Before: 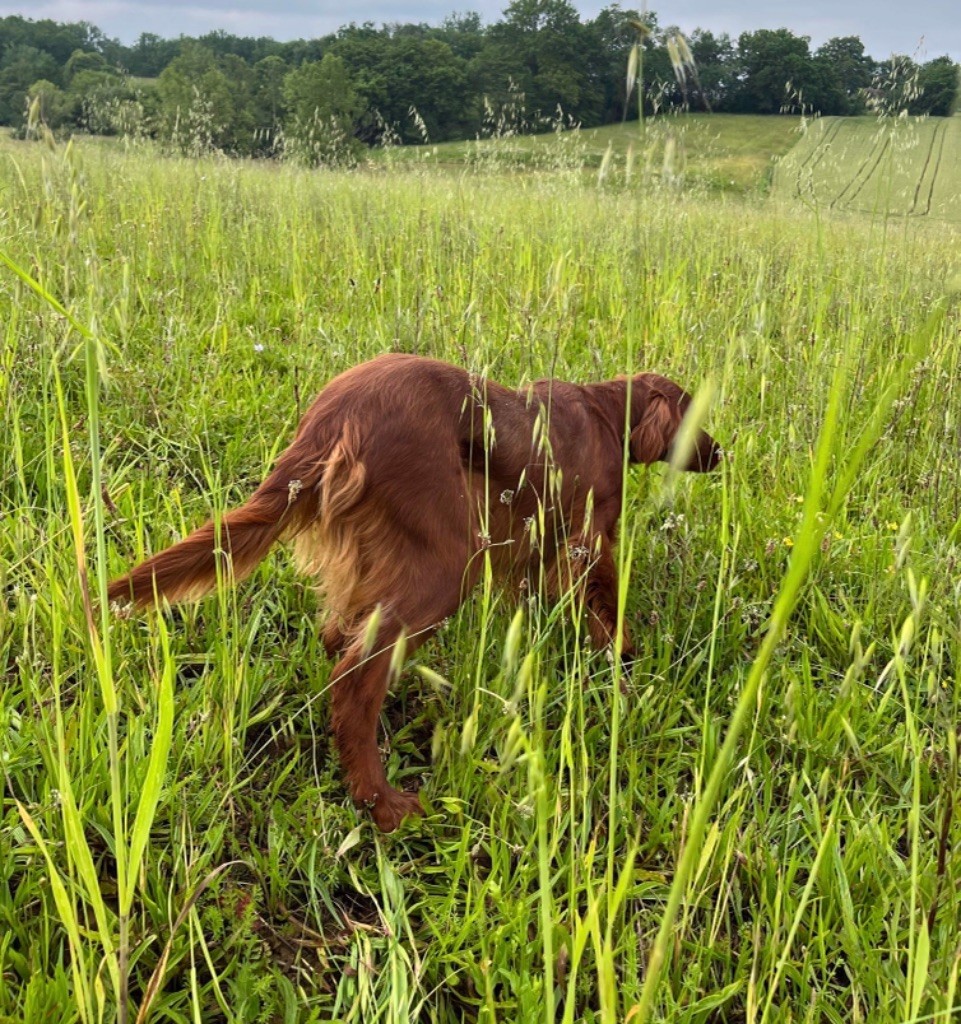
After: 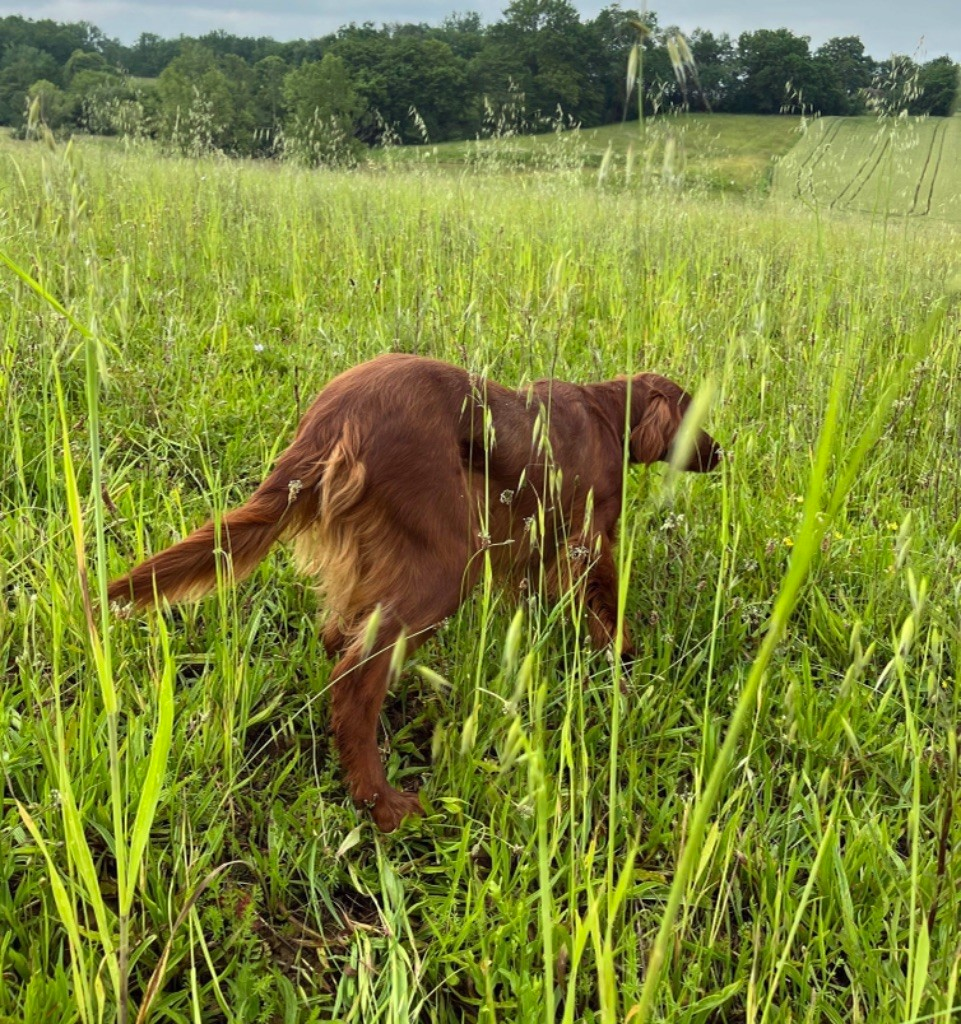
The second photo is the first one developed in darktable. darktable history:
color correction: highlights a* -4.73, highlights b* 5.06, saturation 0.97
tone equalizer: on, module defaults
